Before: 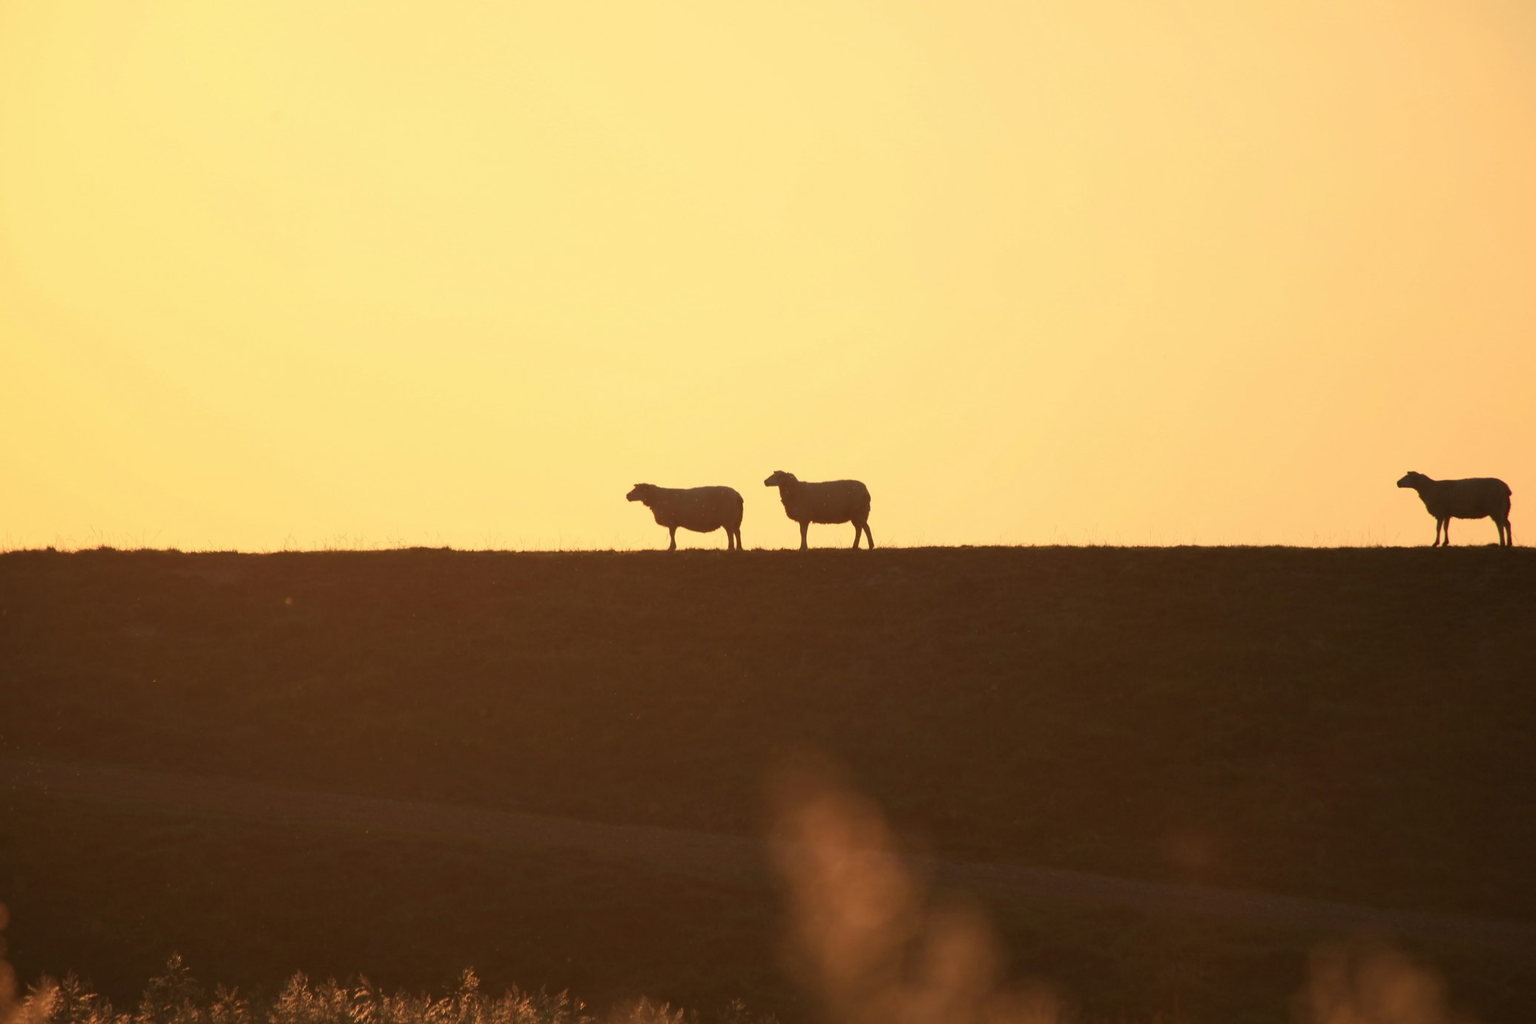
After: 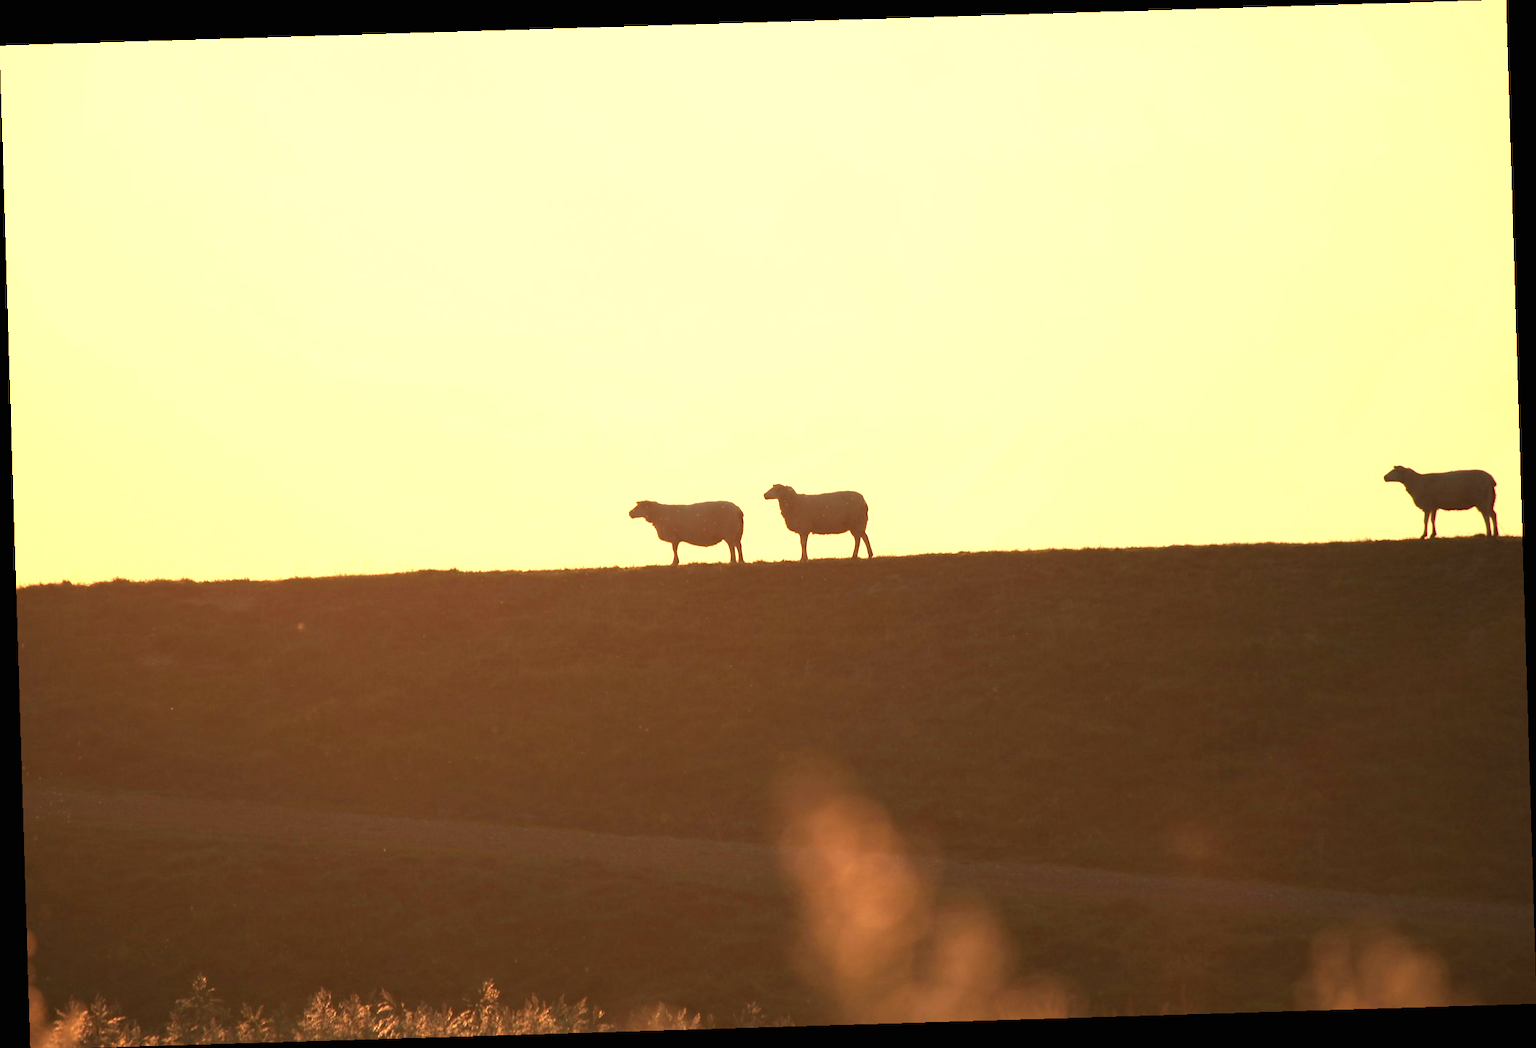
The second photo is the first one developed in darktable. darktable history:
rotate and perspective: rotation -1.75°, automatic cropping off
exposure: black level correction 0, exposure 1 EV, compensate highlight preservation false
